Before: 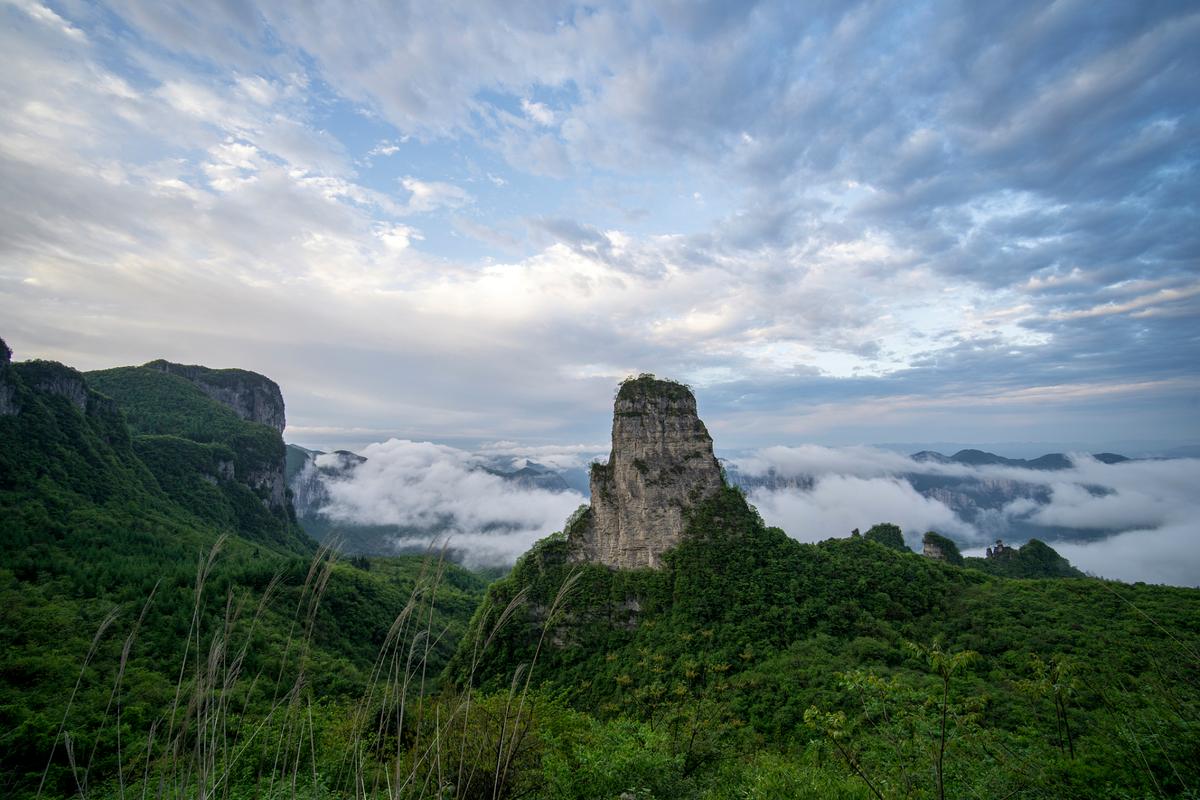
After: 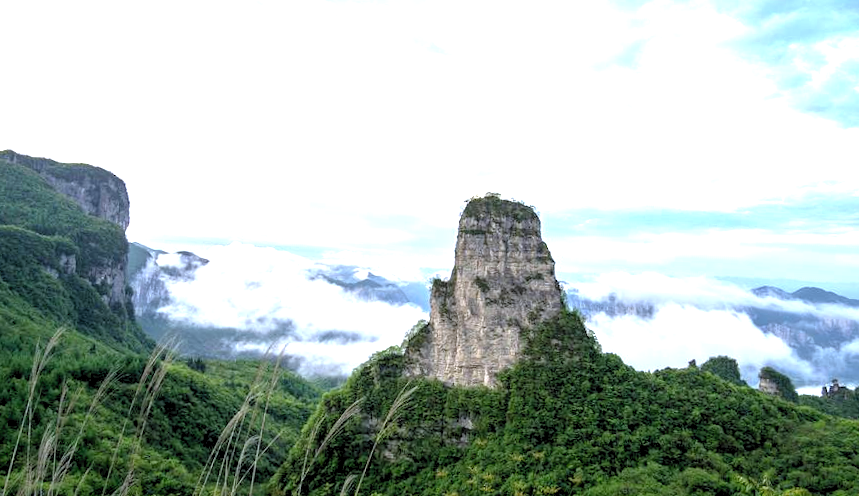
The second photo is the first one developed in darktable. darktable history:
exposure: black level correction 0, exposure 1.2 EV, compensate highlight preservation false
rgb levels: levels [[0.01, 0.419, 0.839], [0, 0.5, 1], [0, 0.5, 1]]
crop and rotate: angle -3.37°, left 9.79%, top 20.73%, right 12.42%, bottom 11.82%
tone curve: curves: ch0 [(0, 0) (0.003, 0.032) (0.011, 0.034) (0.025, 0.039) (0.044, 0.055) (0.069, 0.078) (0.1, 0.111) (0.136, 0.147) (0.177, 0.191) (0.224, 0.238) (0.277, 0.291) (0.335, 0.35) (0.399, 0.41) (0.468, 0.48) (0.543, 0.547) (0.623, 0.621) (0.709, 0.699) (0.801, 0.789) (0.898, 0.884) (1, 1)], preserve colors none
white balance: red 0.984, blue 1.059
